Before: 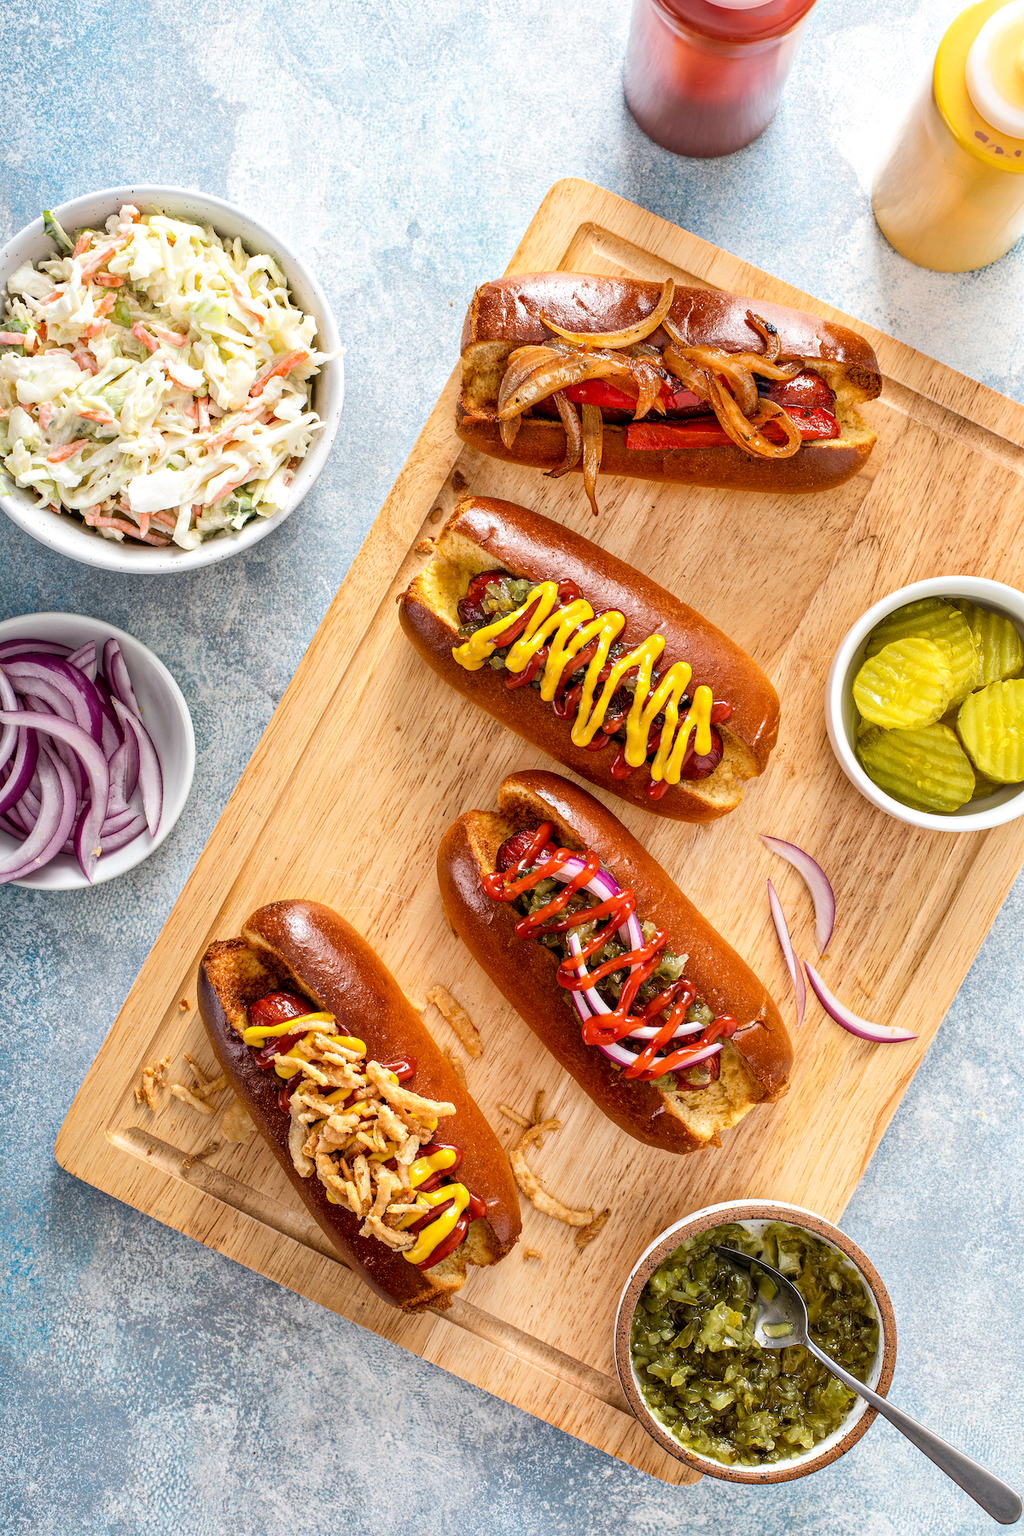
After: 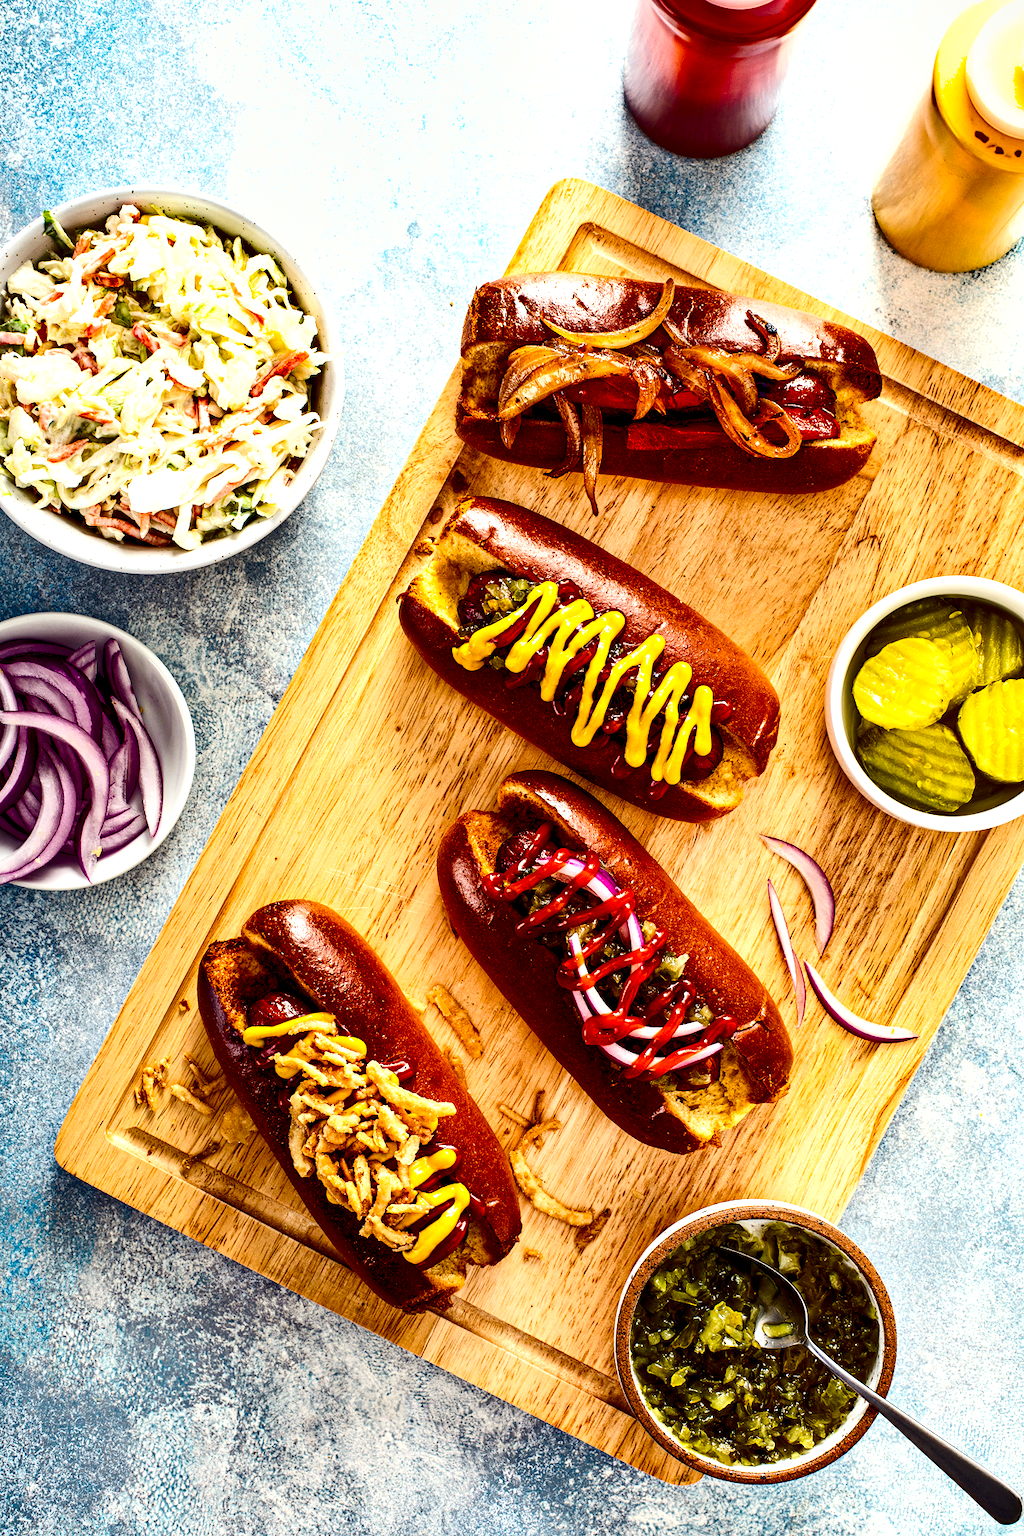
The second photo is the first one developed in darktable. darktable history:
contrast brightness saturation: contrast 0.24, brightness -0.24, saturation 0.14
shadows and highlights: soften with gaussian
color balance rgb: shadows lift › luminance -21.66%, shadows lift › chroma 6.57%, shadows lift › hue 270°, power › chroma 0.68%, power › hue 60°, highlights gain › luminance 6.08%, highlights gain › chroma 1.33%, highlights gain › hue 90°, global offset › luminance -0.87%, perceptual saturation grading › global saturation 26.86%, perceptual saturation grading › highlights -28.39%, perceptual saturation grading › mid-tones 15.22%, perceptual saturation grading › shadows 33.98%, perceptual brilliance grading › highlights 10%, perceptual brilliance grading › mid-tones 5%
